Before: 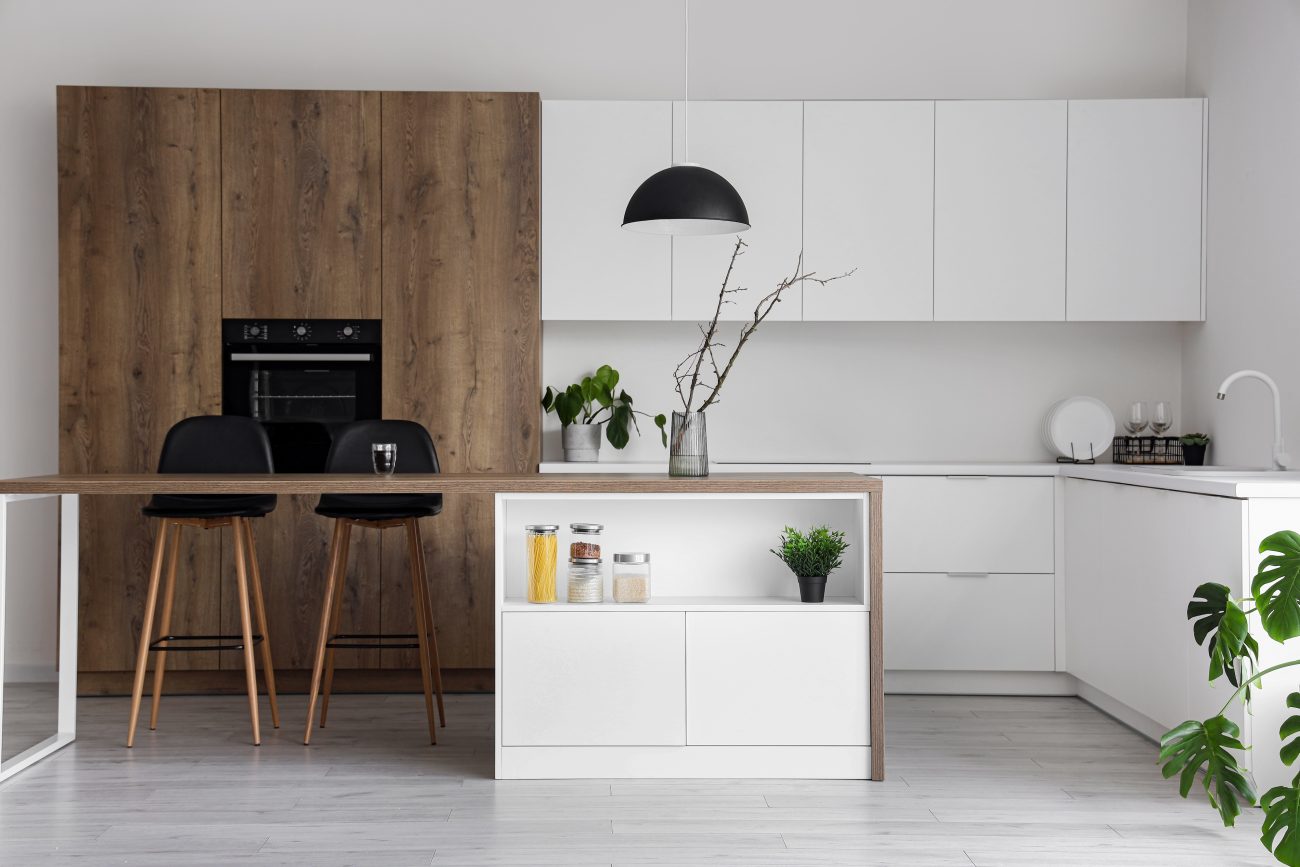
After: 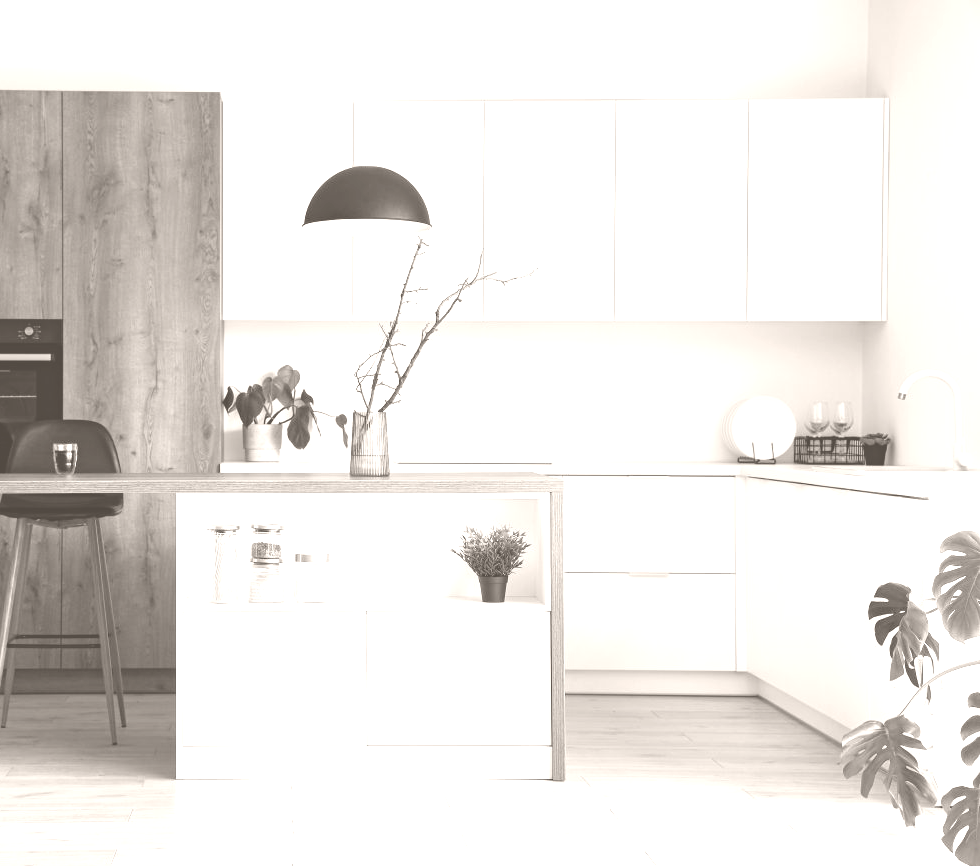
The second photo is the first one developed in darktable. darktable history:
color balance: mode lift, gamma, gain (sRGB)
colorize: hue 34.49°, saturation 35.33%, source mix 100%, lightness 55%, version 1
crop and rotate: left 24.6%
